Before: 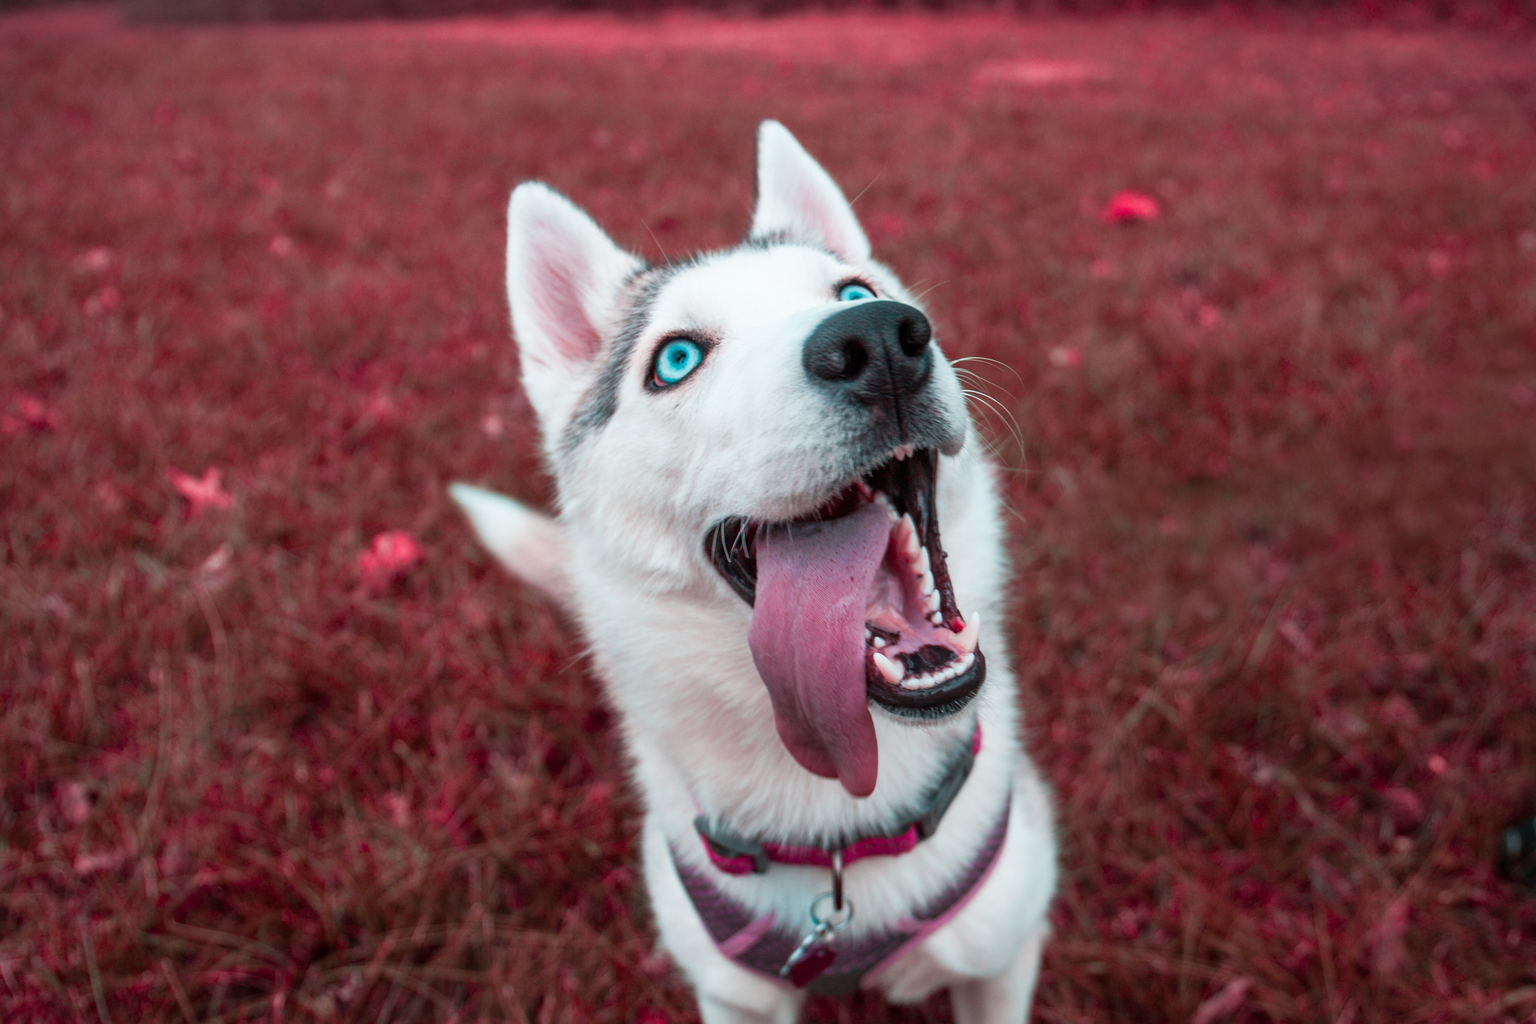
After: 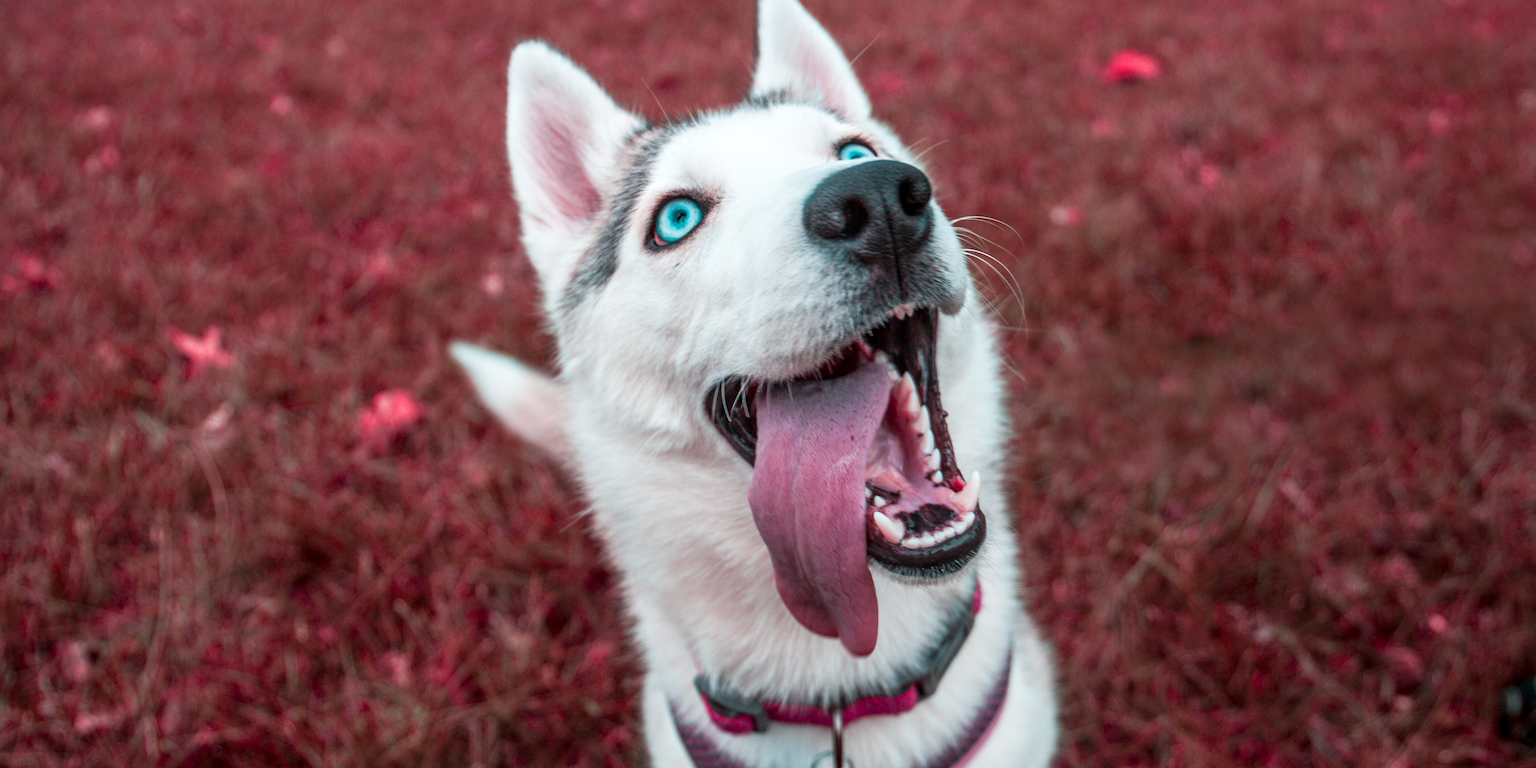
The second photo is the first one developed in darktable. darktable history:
local contrast: on, module defaults
crop: top 13.819%, bottom 11.169%
